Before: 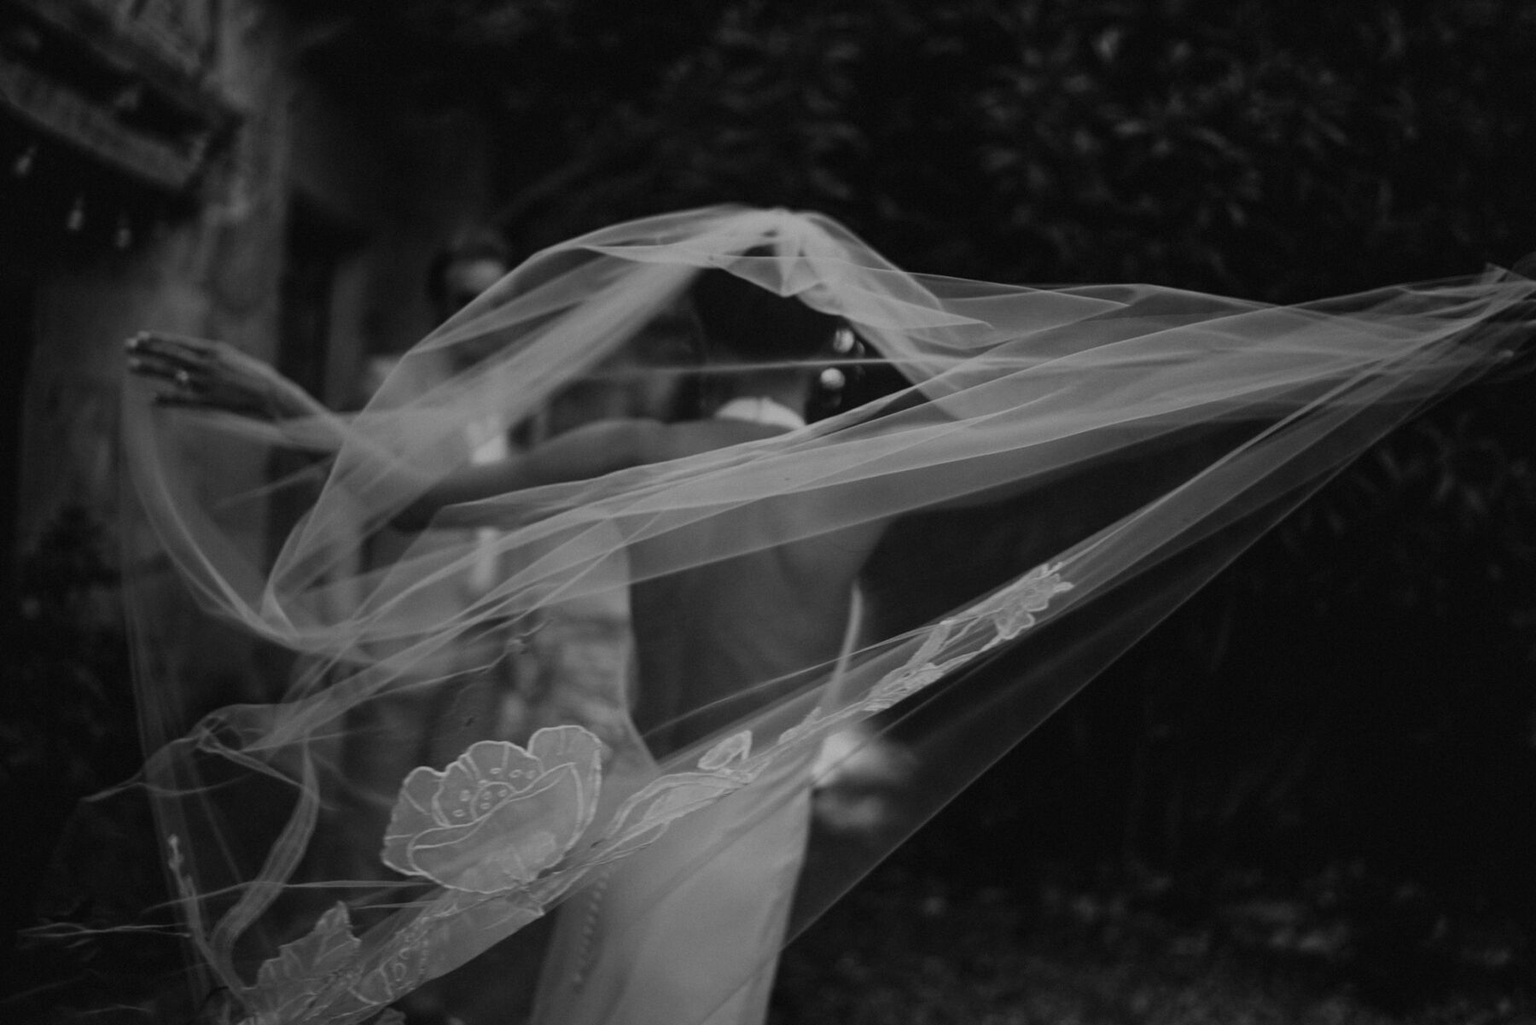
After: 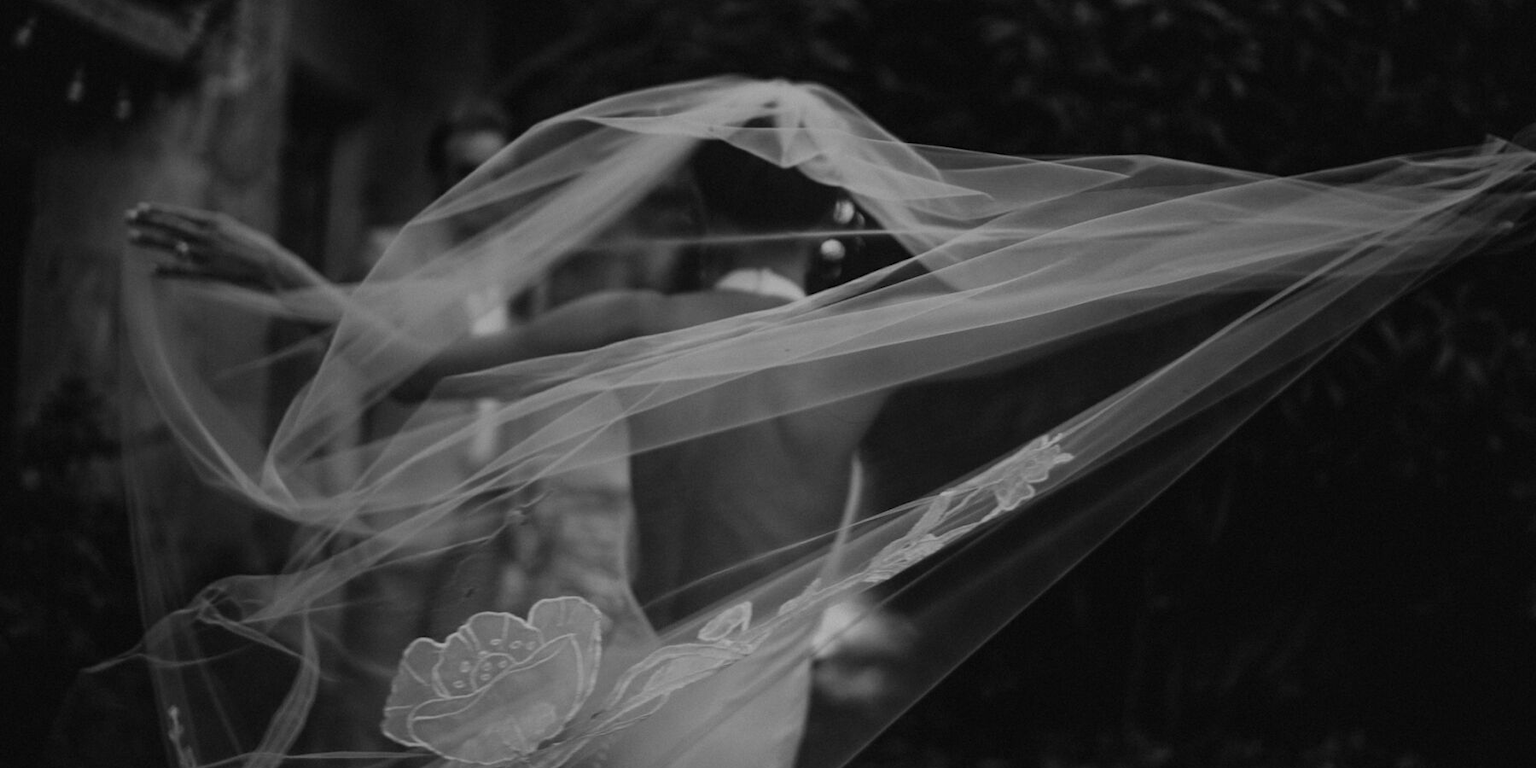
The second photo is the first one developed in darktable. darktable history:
crop and rotate: top 12.638%, bottom 12.382%
